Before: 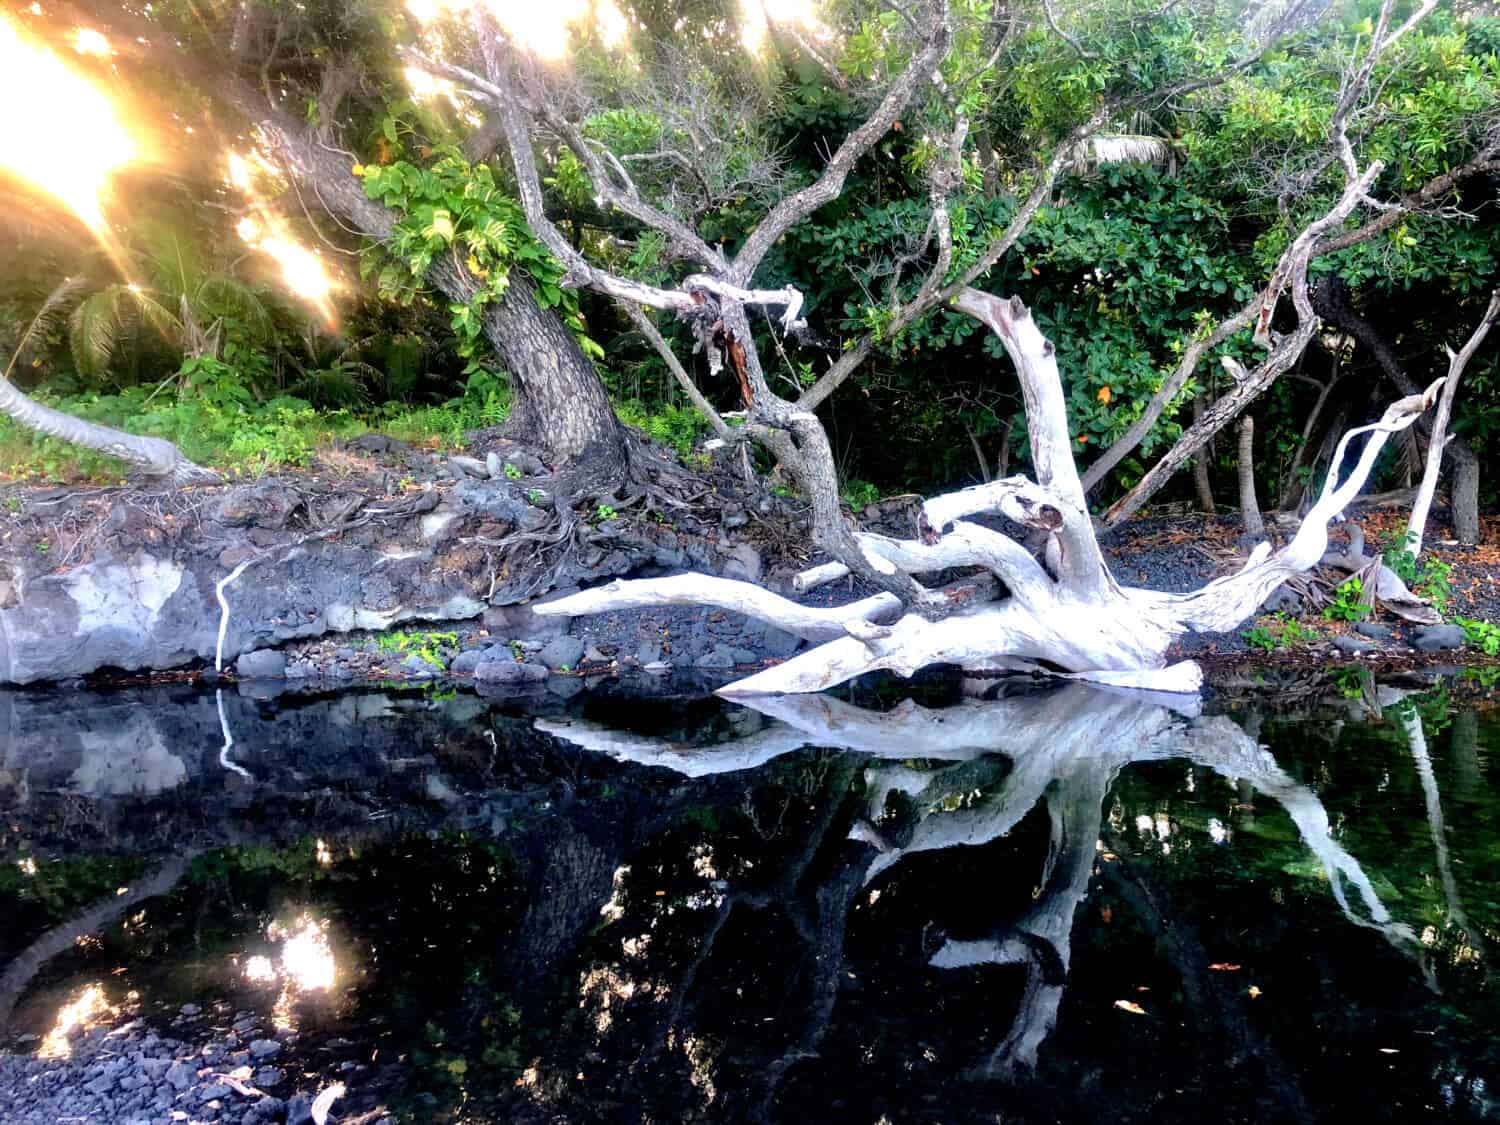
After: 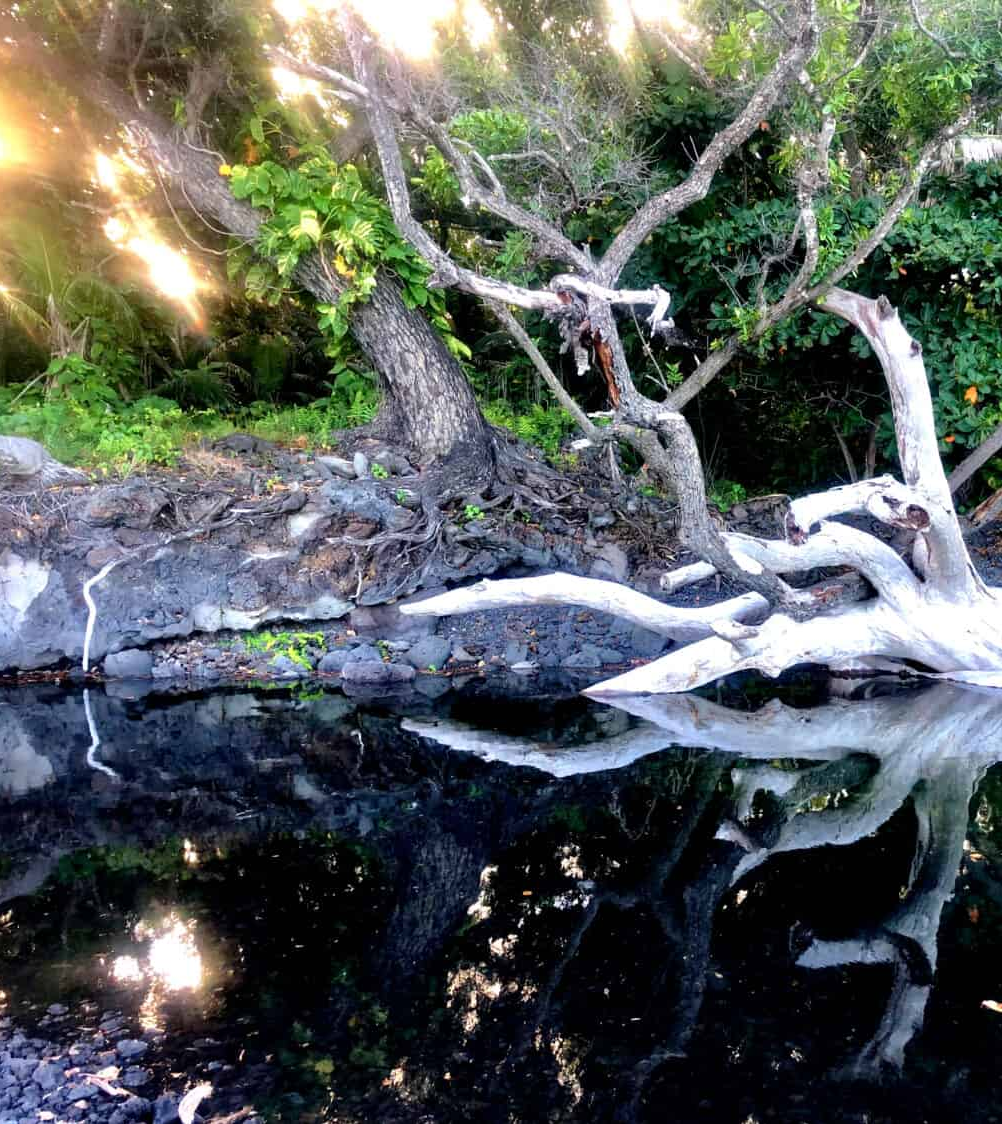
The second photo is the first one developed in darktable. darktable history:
crop and rotate: left 8.92%, right 24.228%
